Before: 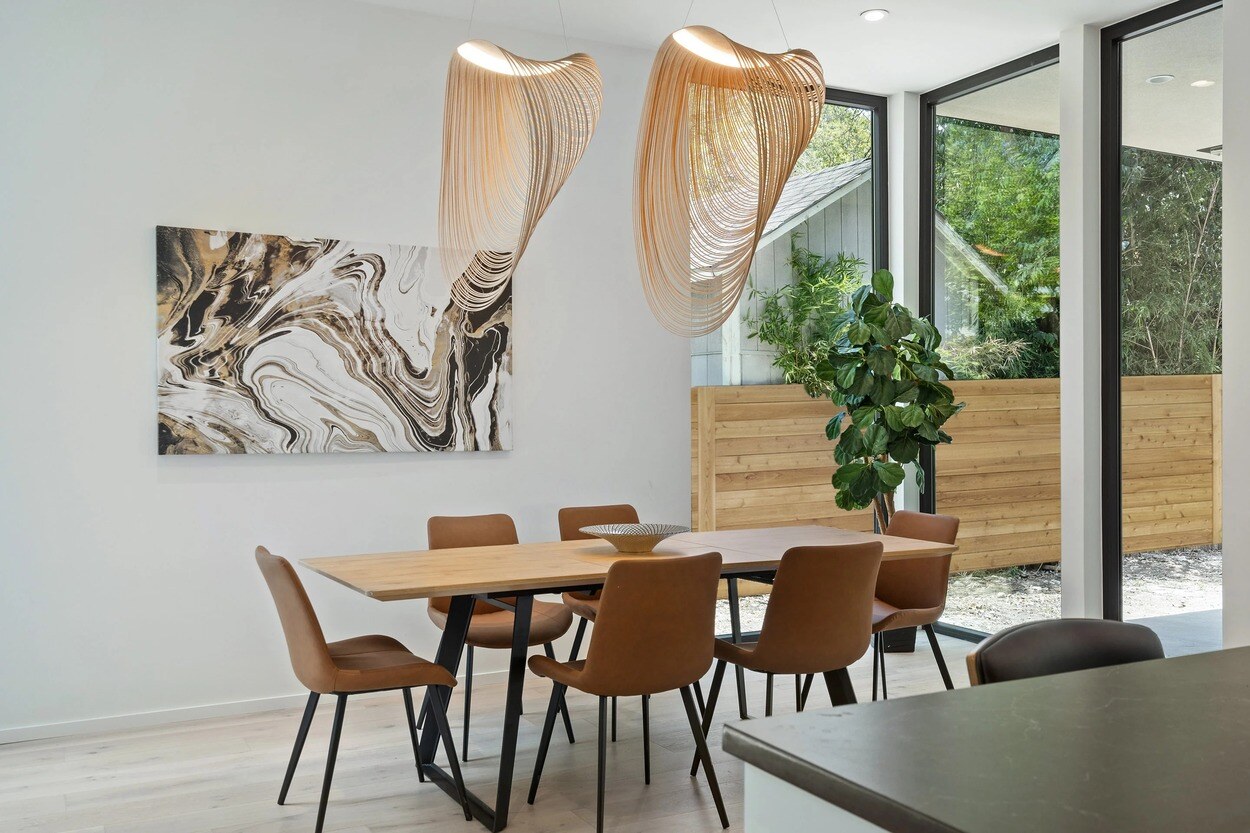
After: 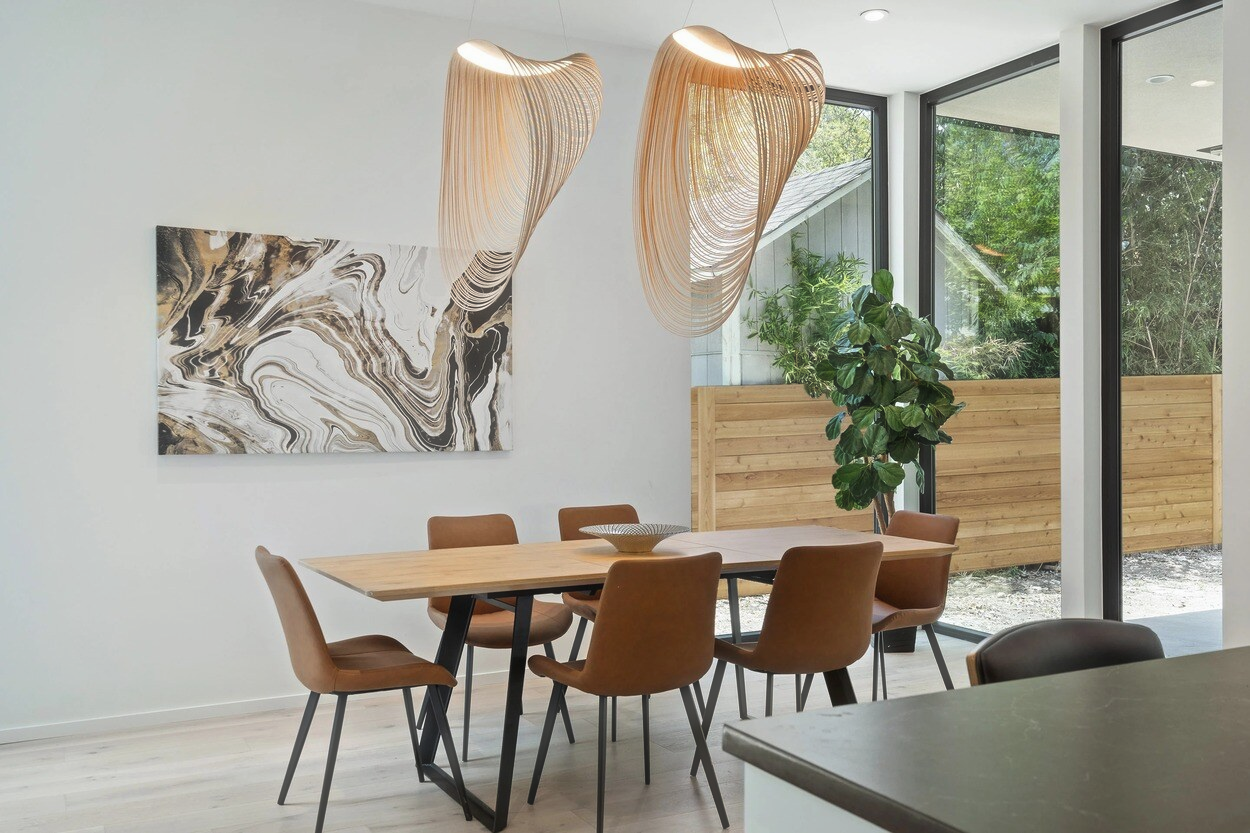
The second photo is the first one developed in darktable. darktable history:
haze removal: strength -0.095, compatibility mode true, adaptive false
